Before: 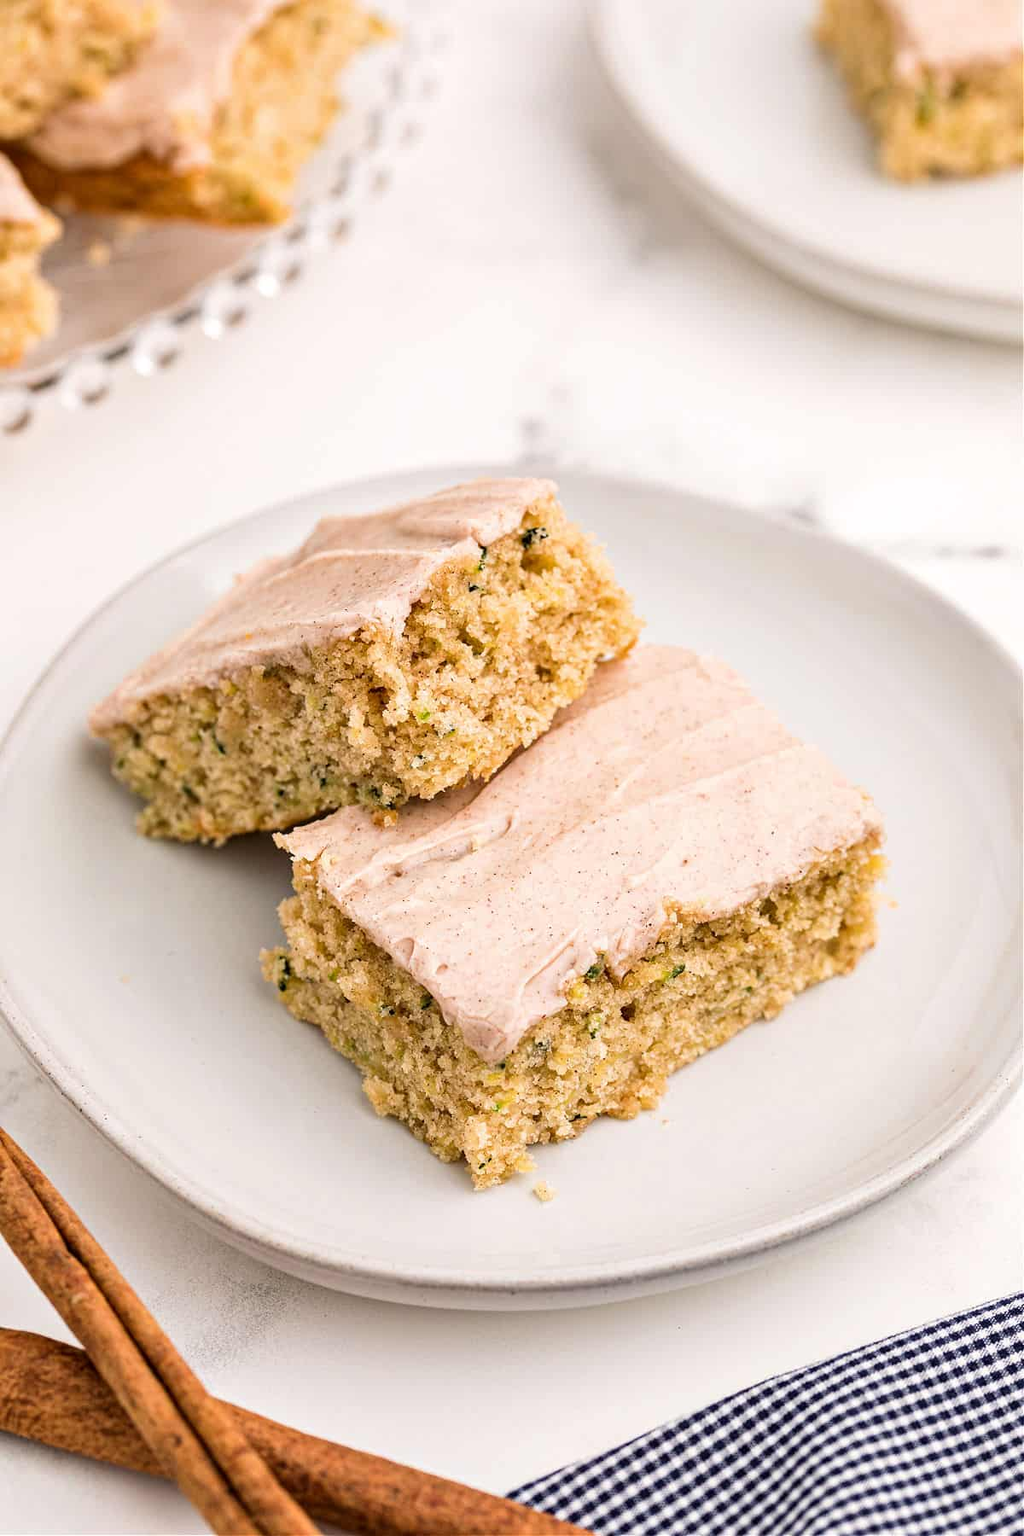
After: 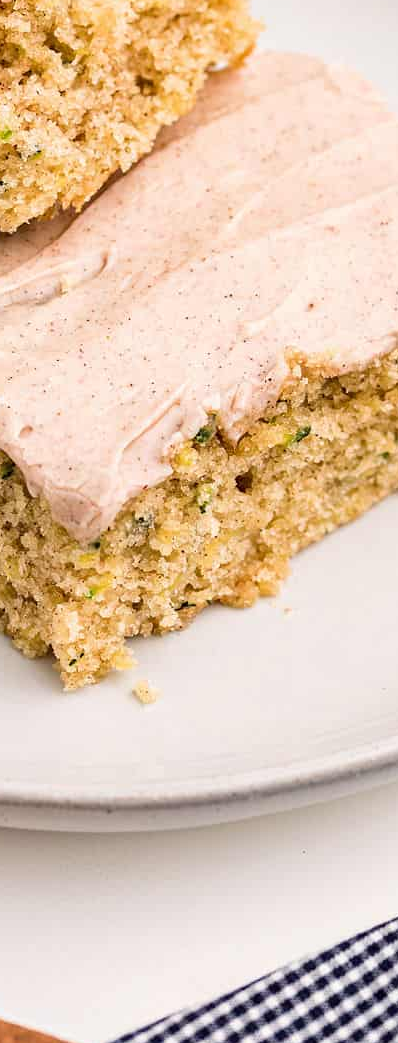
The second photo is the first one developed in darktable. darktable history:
crop: left 41.081%, top 39.163%, right 25.751%, bottom 2.858%
